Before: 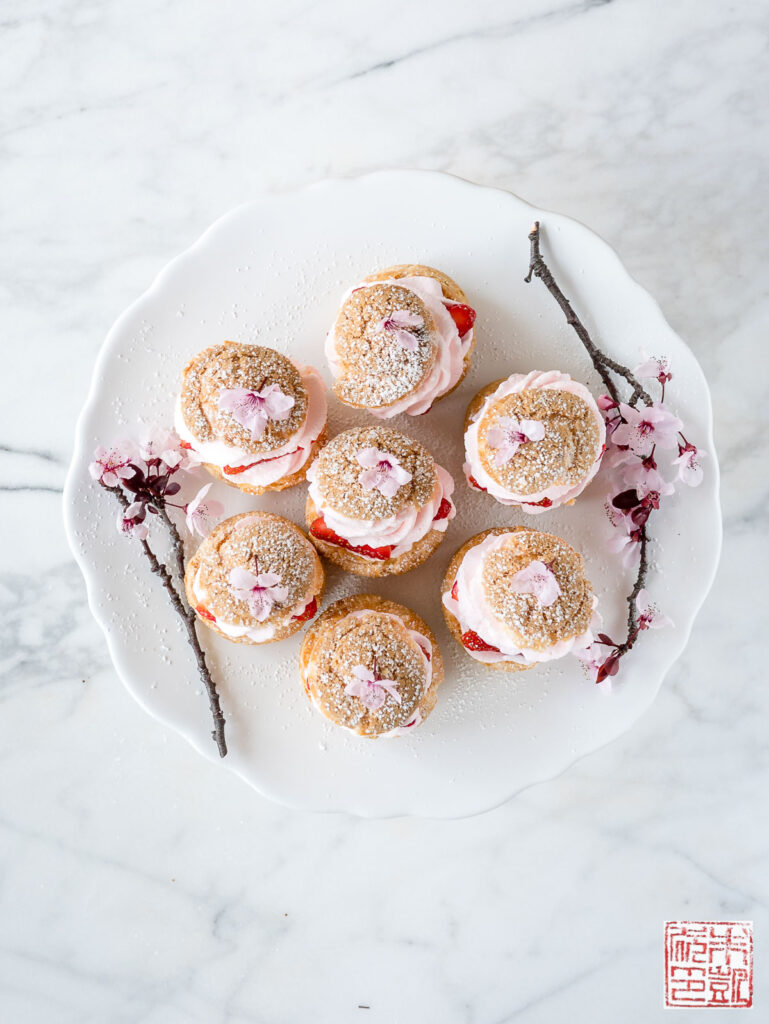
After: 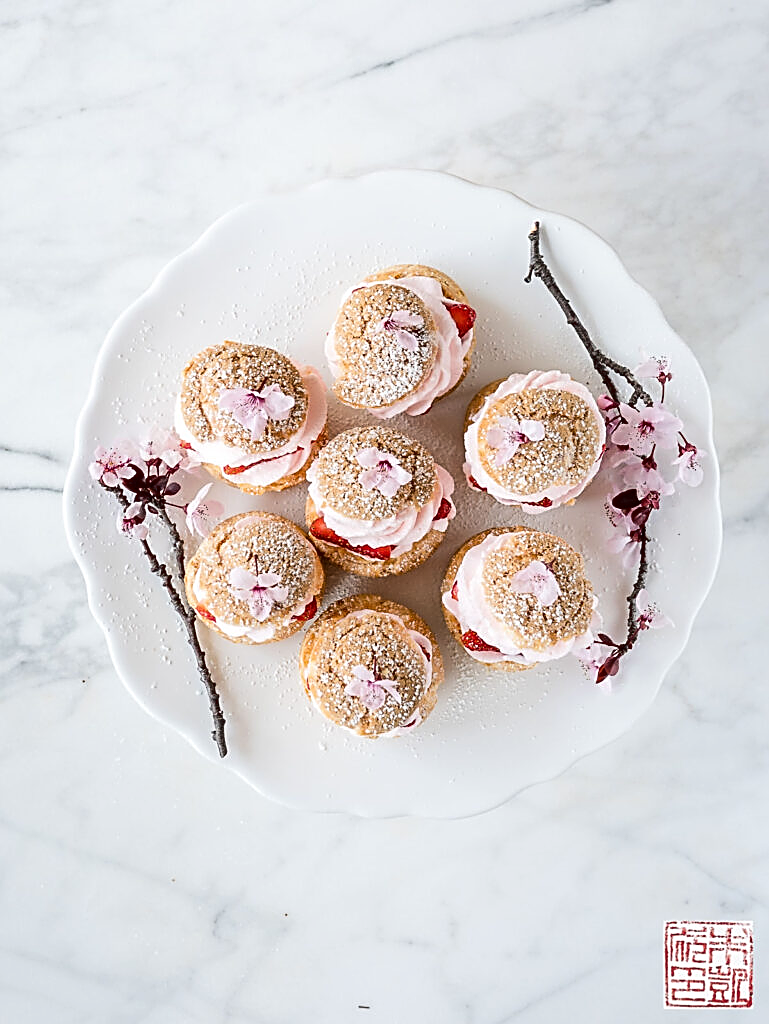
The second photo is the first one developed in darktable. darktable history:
sharpen: amount 1
tone curve: curves: ch0 [(0, 0) (0.003, 0.013) (0.011, 0.016) (0.025, 0.023) (0.044, 0.036) (0.069, 0.051) (0.1, 0.076) (0.136, 0.107) (0.177, 0.145) (0.224, 0.186) (0.277, 0.246) (0.335, 0.311) (0.399, 0.378) (0.468, 0.462) (0.543, 0.548) (0.623, 0.636) (0.709, 0.728) (0.801, 0.816) (0.898, 0.9) (1, 1)], color space Lab, linked channels, preserve colors none
